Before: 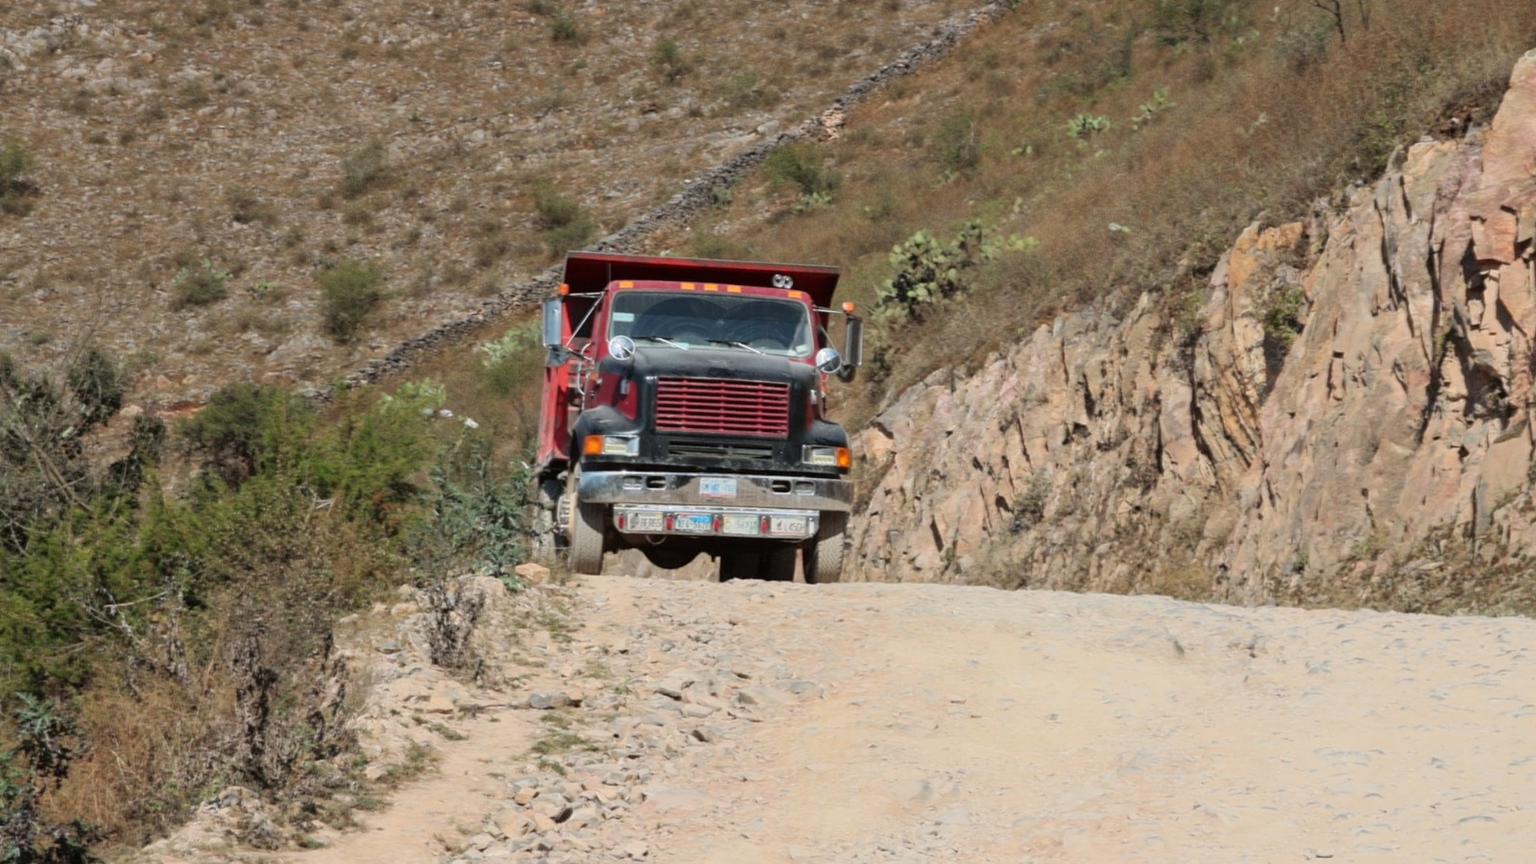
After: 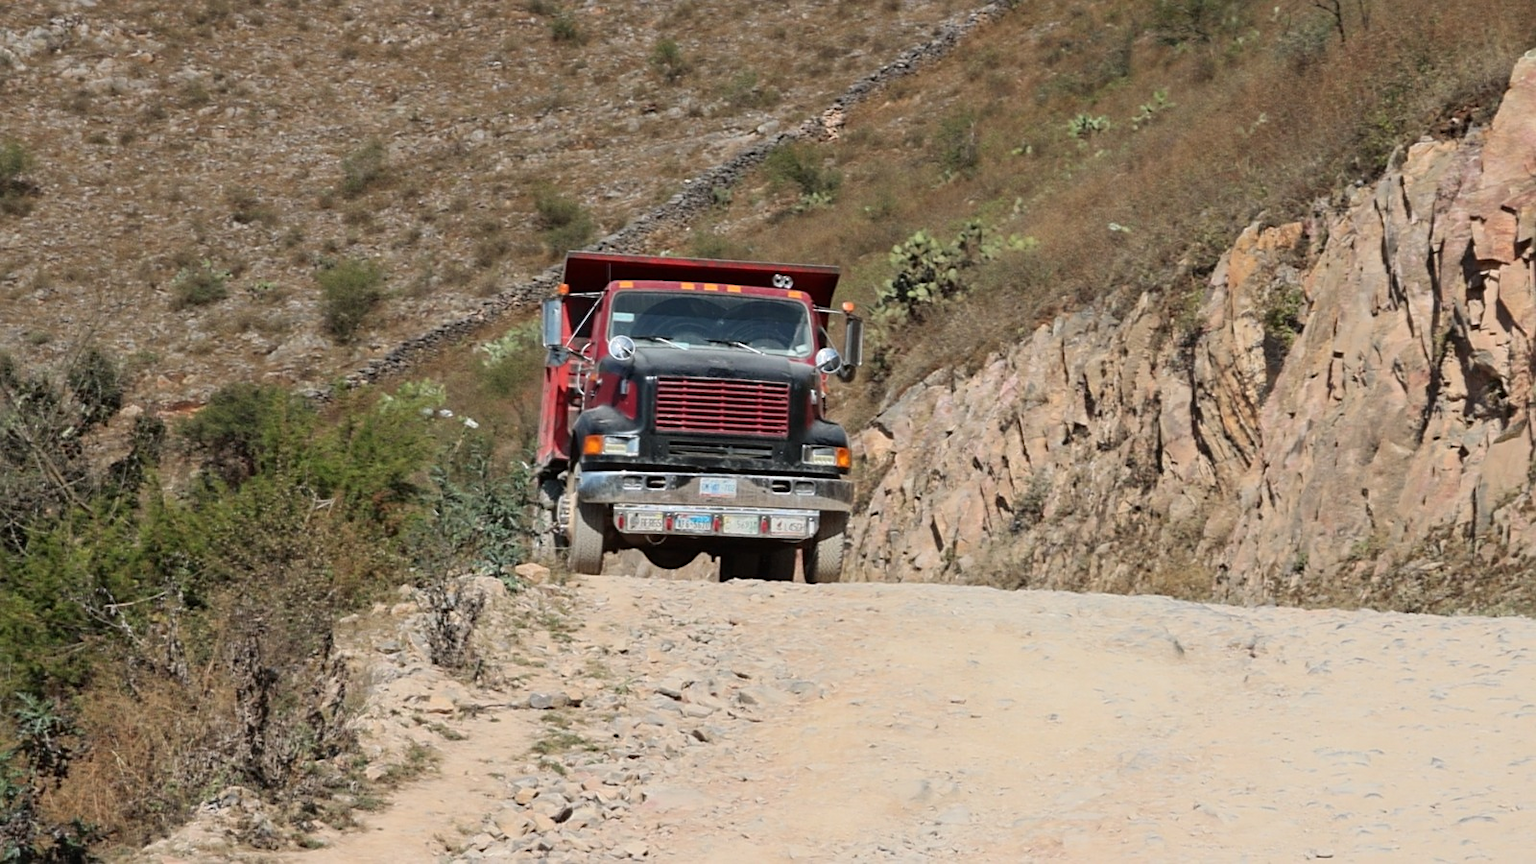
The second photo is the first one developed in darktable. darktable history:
sharpen: radius 1.82, amount 0.401, threshold 1.22
contrast brightness saturation: contrast 0.071
